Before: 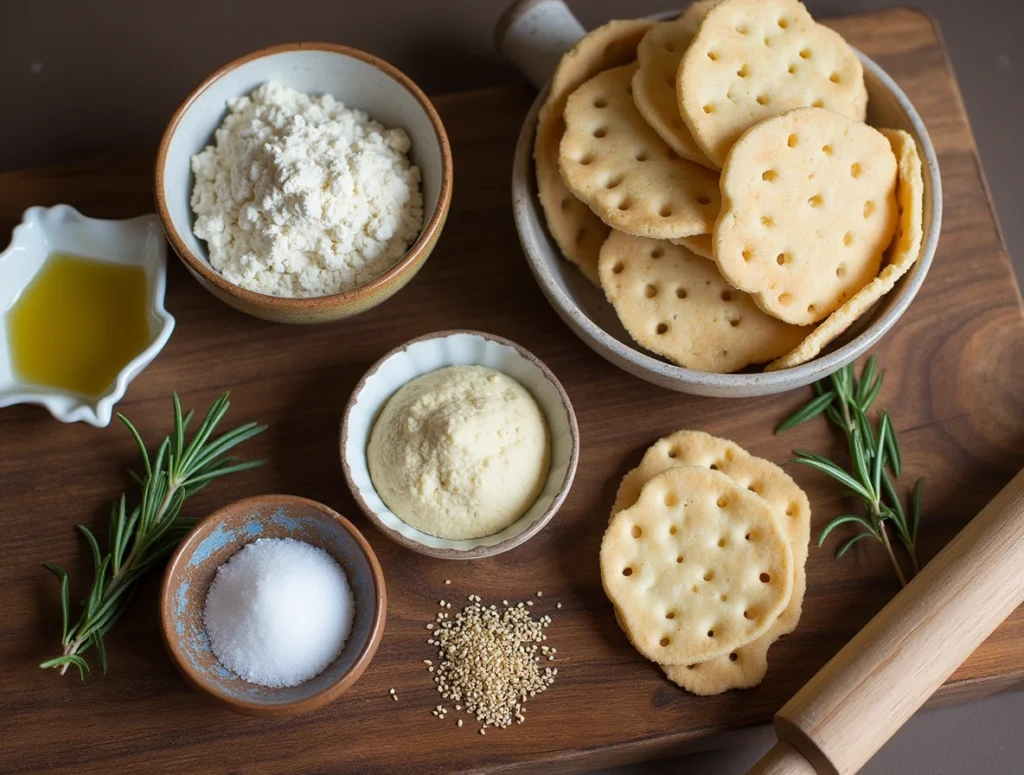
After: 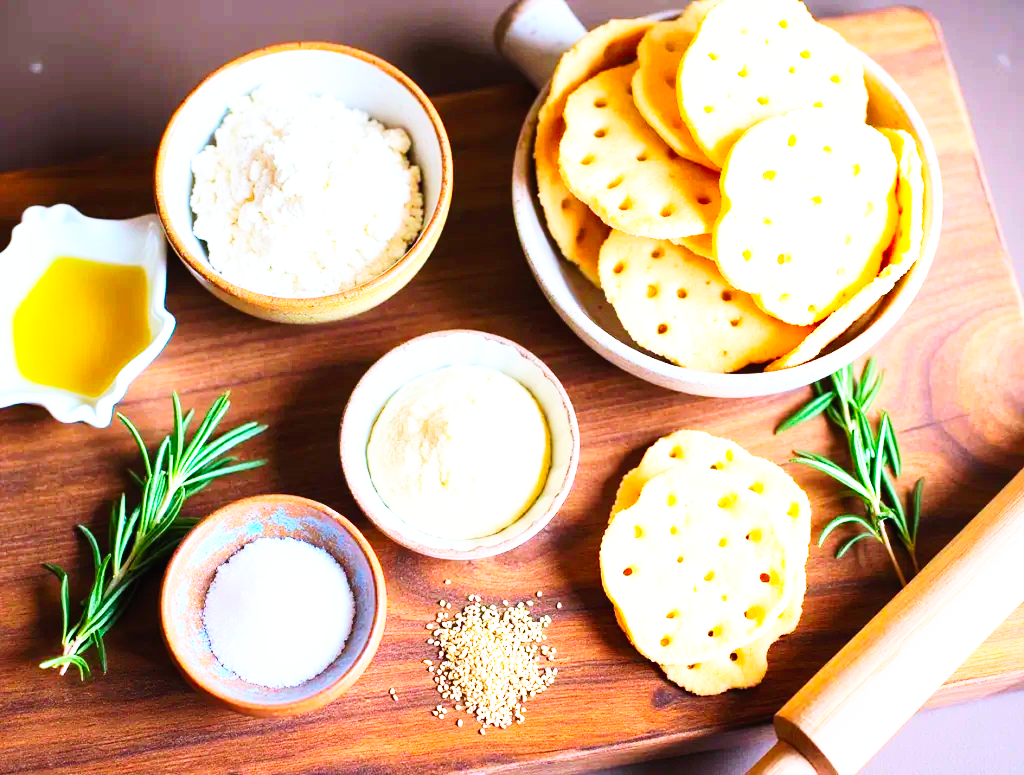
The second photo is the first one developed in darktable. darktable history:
exposure: exposure 1 EV, compensate highlight preservation false
color balance rgb: perceptual saturation grading › global saturation 20%, global vibrance 20%
base curve: curves: ch0 [(0, 0) (0.007, 0.004) (0.027, 0.03) (0.046, 0.07) (0.207, 0.54) (0.442, 0.872) (0.673, 0.972) (1, 1)], preserve colors none
color calibration: illuminant as shot in camera, x 0.37, y 0.382, temperature 4313.32 K
contrast brightness saturation: contrast 0.2, brightness 0.16, saturation 0.22
